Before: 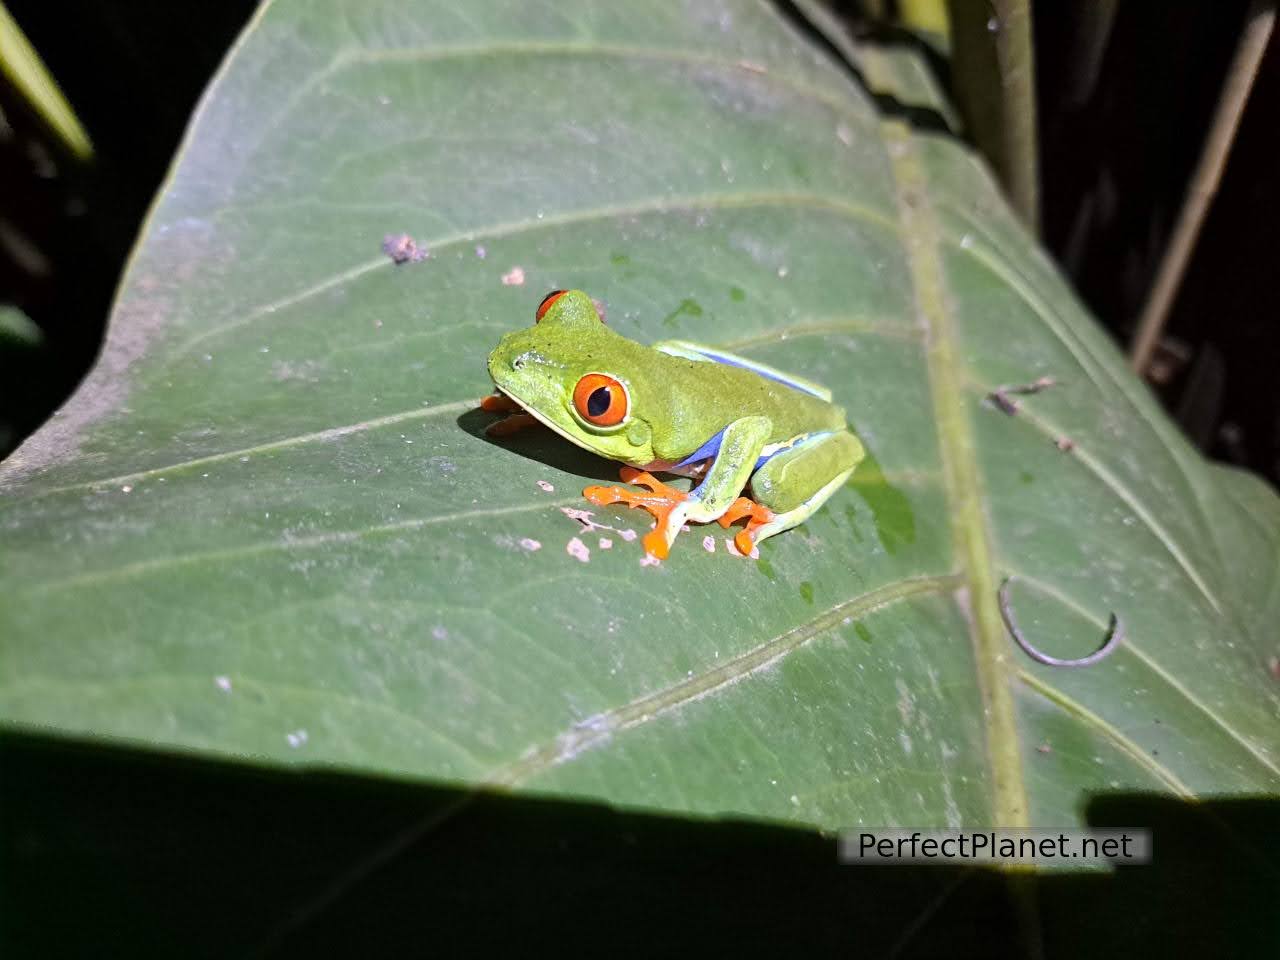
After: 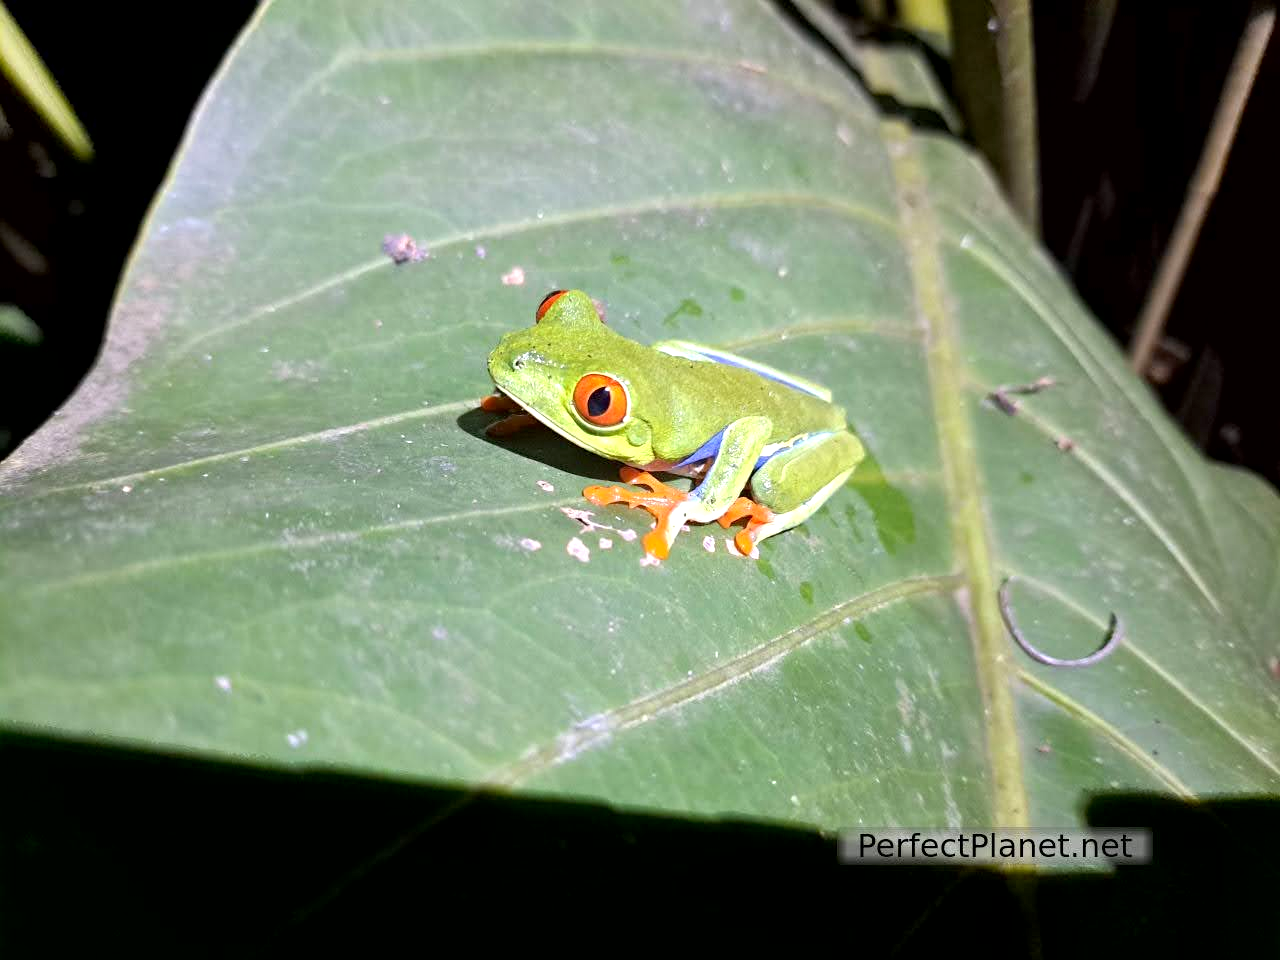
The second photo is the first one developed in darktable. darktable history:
exposure: black level correction 0.003, exposure 0.383 EV, compensate highlight preservation false
